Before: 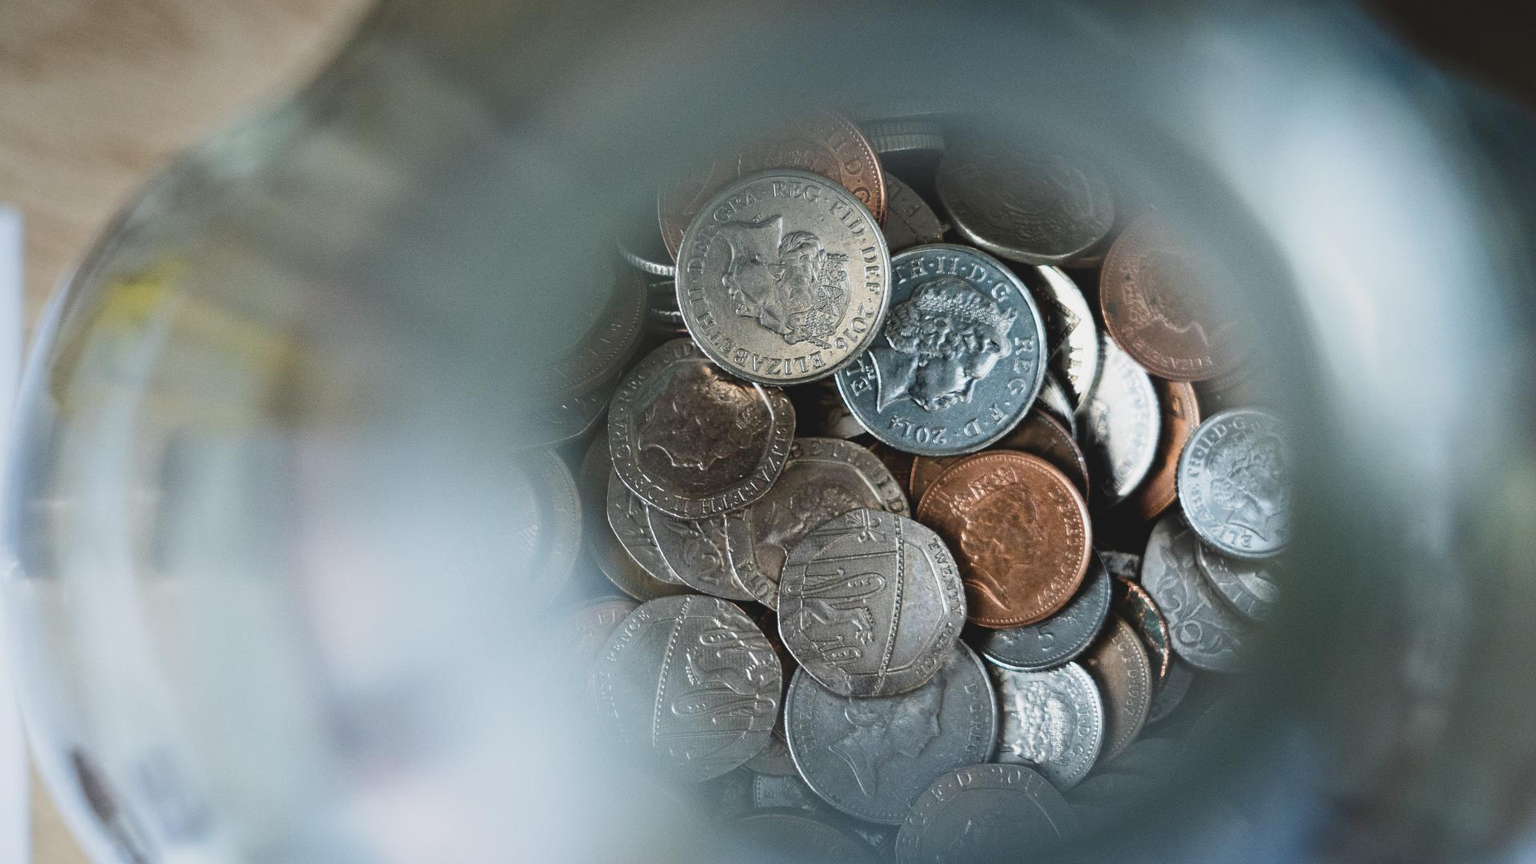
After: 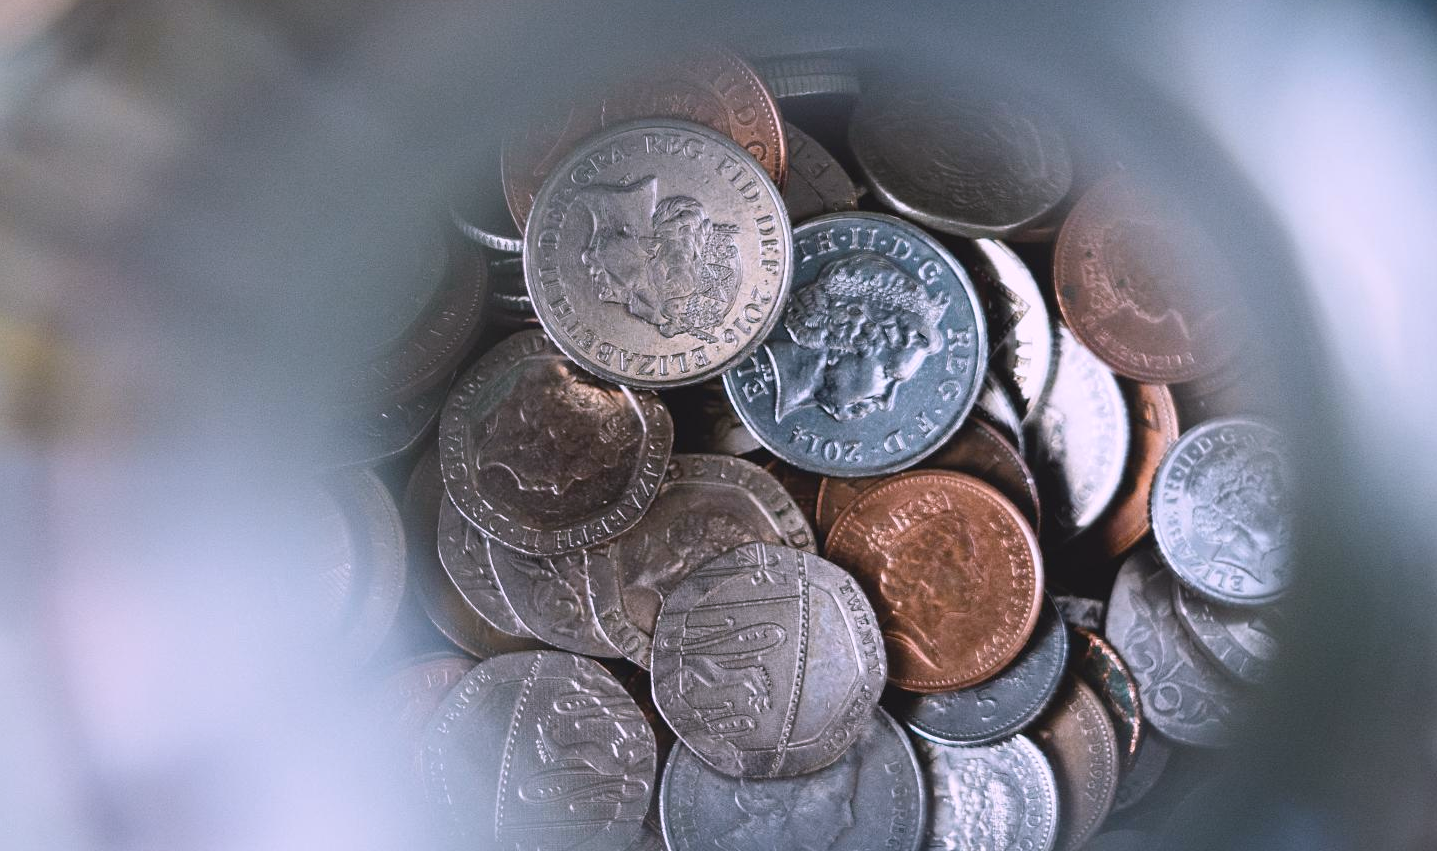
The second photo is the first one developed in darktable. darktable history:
rotate and perspective: automatic cropping off
crop: left 16.768%, top 8.653%, right 8.362%, bottom 12.485%
white balance: red 1.066, blue 1.119
